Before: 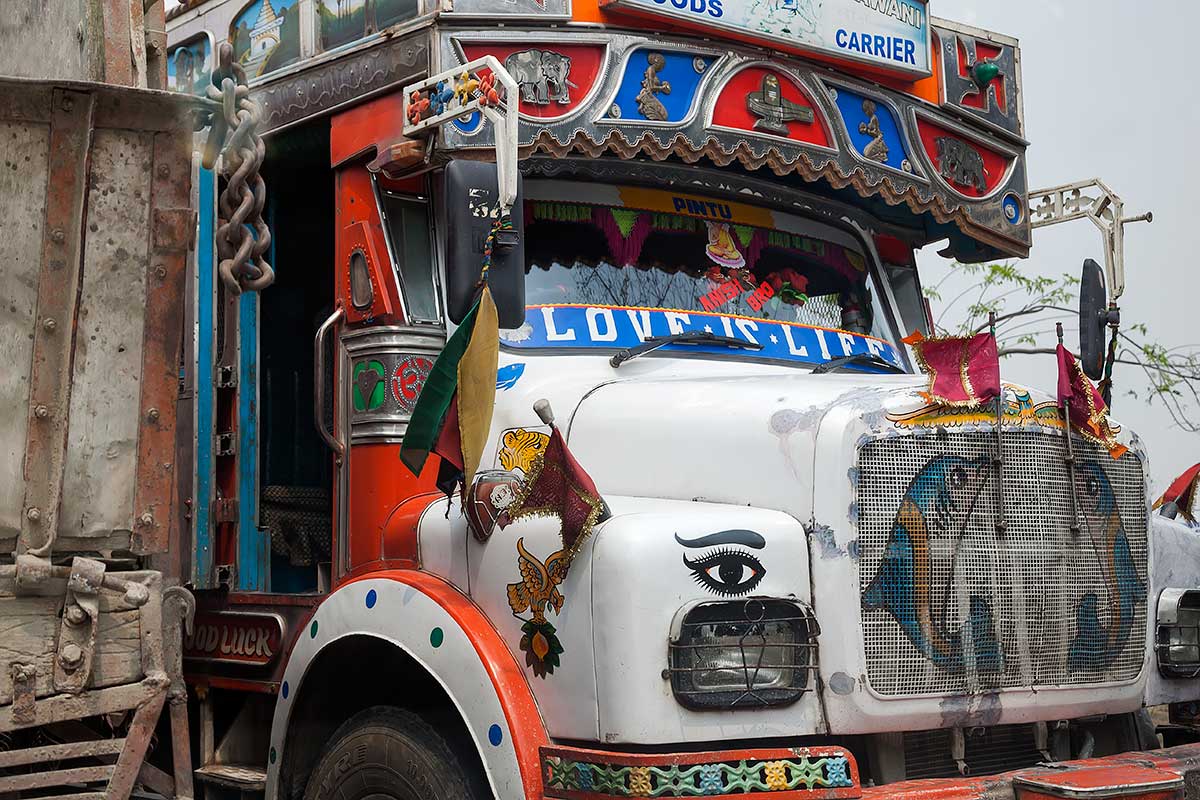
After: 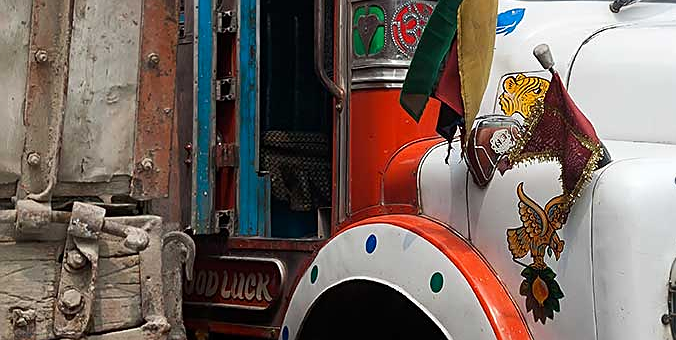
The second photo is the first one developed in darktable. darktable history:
crop: top 44.483%, right 43.593%, bottom 12.892%
sharpen: on, module defaults
contrast brightness saturation: contrast 0.08, saturation 0.02
